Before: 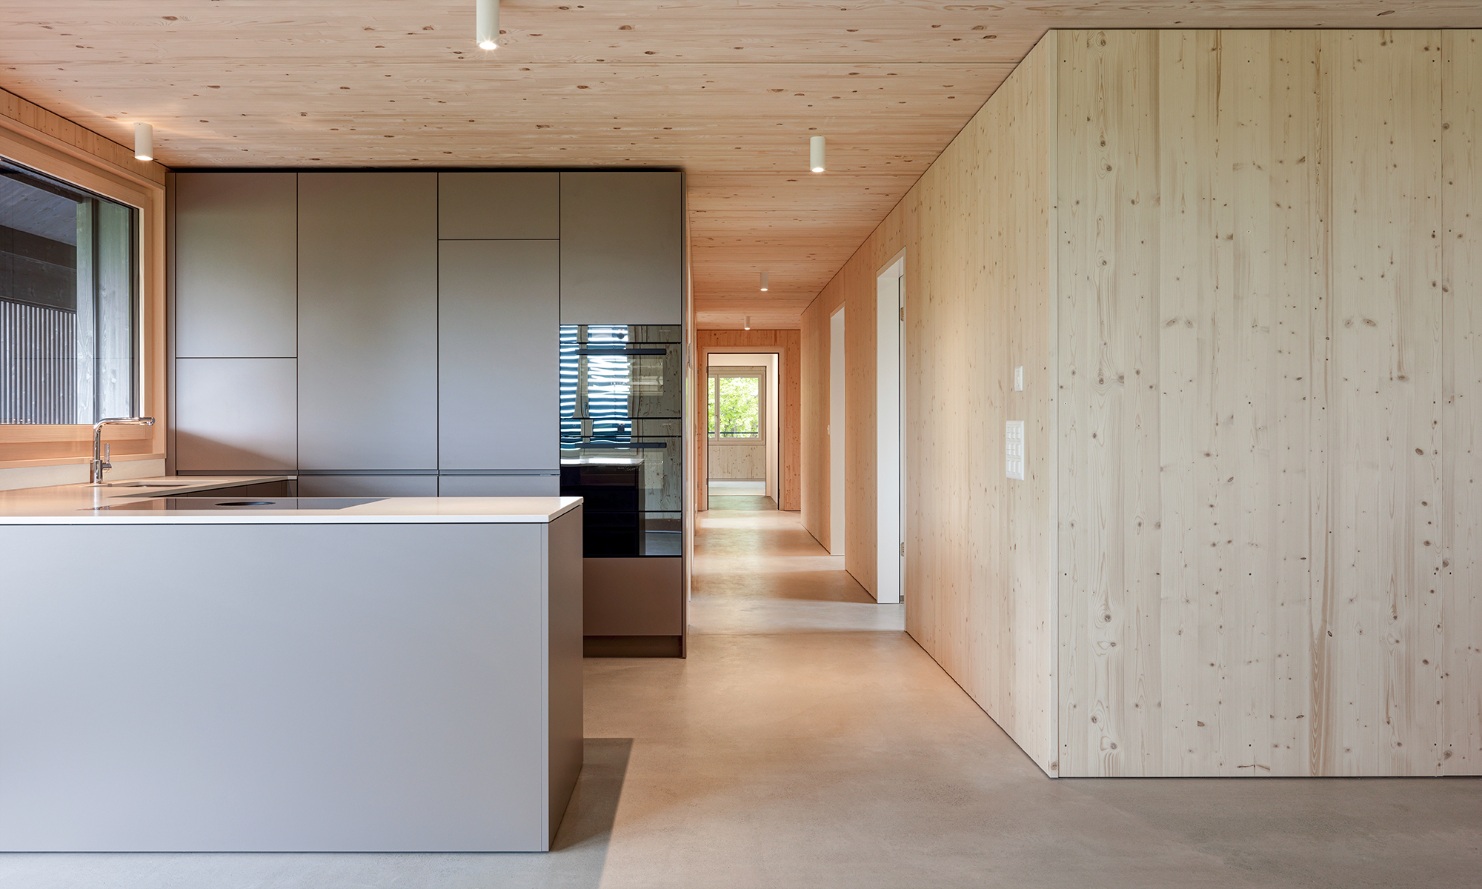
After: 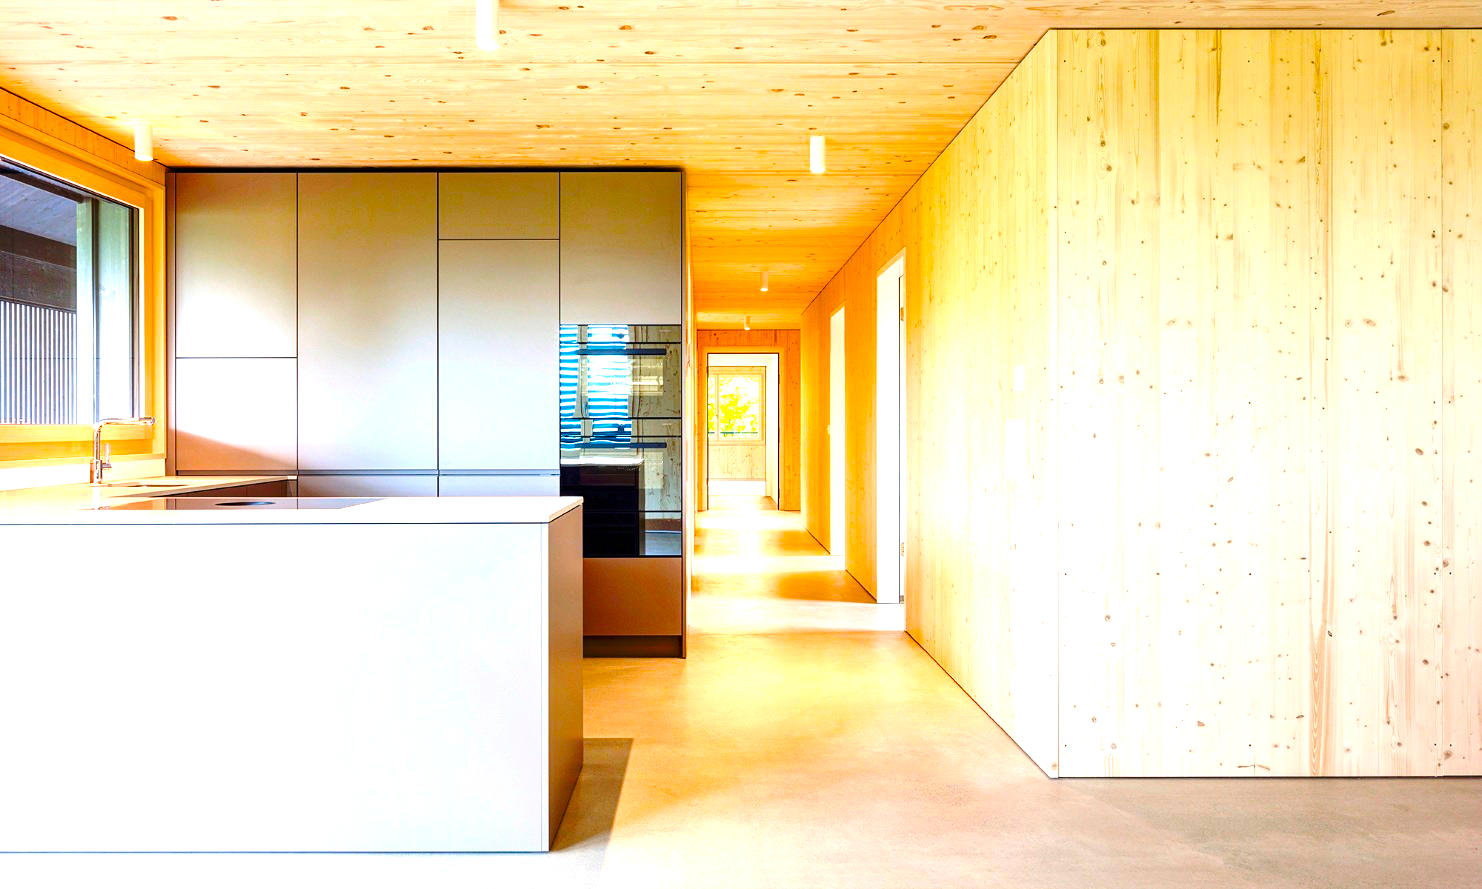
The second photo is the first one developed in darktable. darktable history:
base curve: curves: ch0 [(0, 0) (0.073, 0.04) (0.157, 0.139) (0.492, 0.492) (0.758, 0.758) (1, 1)], preserve colors none
exposure: black level correction 0, exposure 1.45 EV, compensate exposure bias true, compensate highlight preservation false
color balance rgb: linear chroma grading › global chroma 25%, perceptual saturation grading › global saturation 50%
